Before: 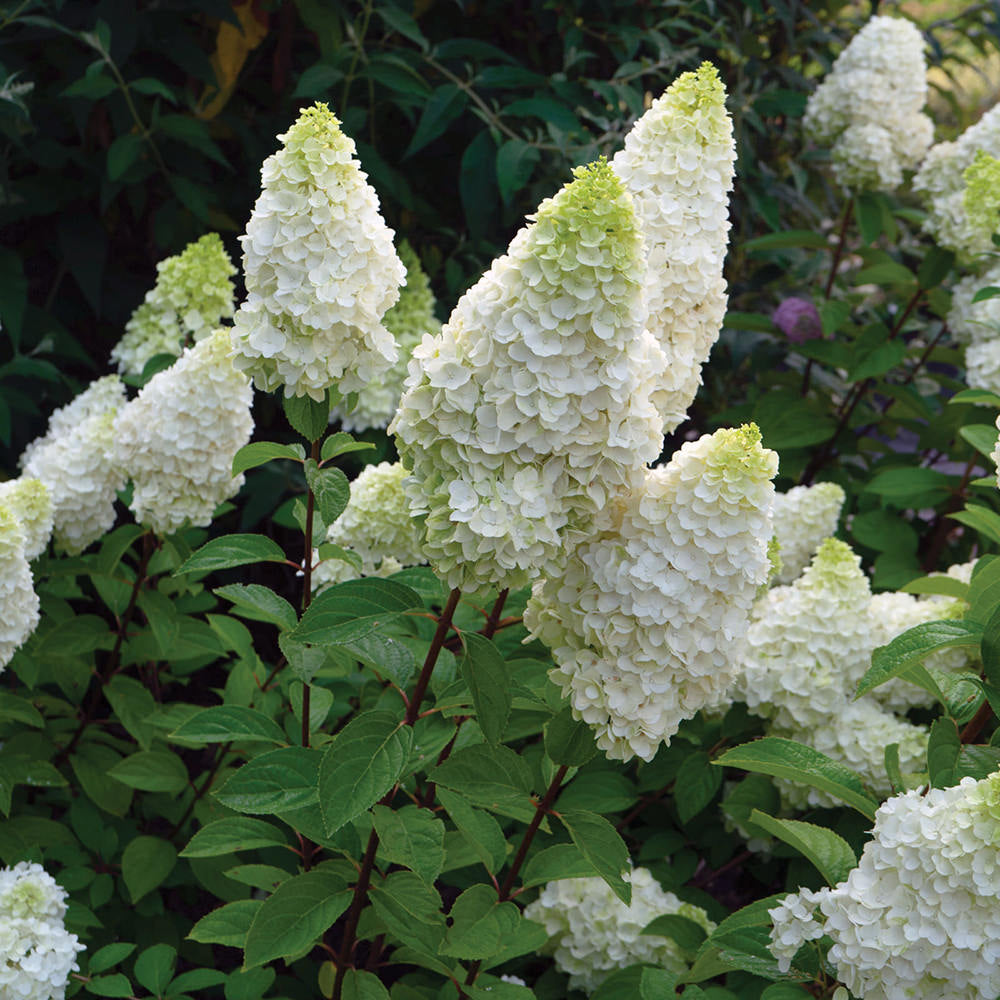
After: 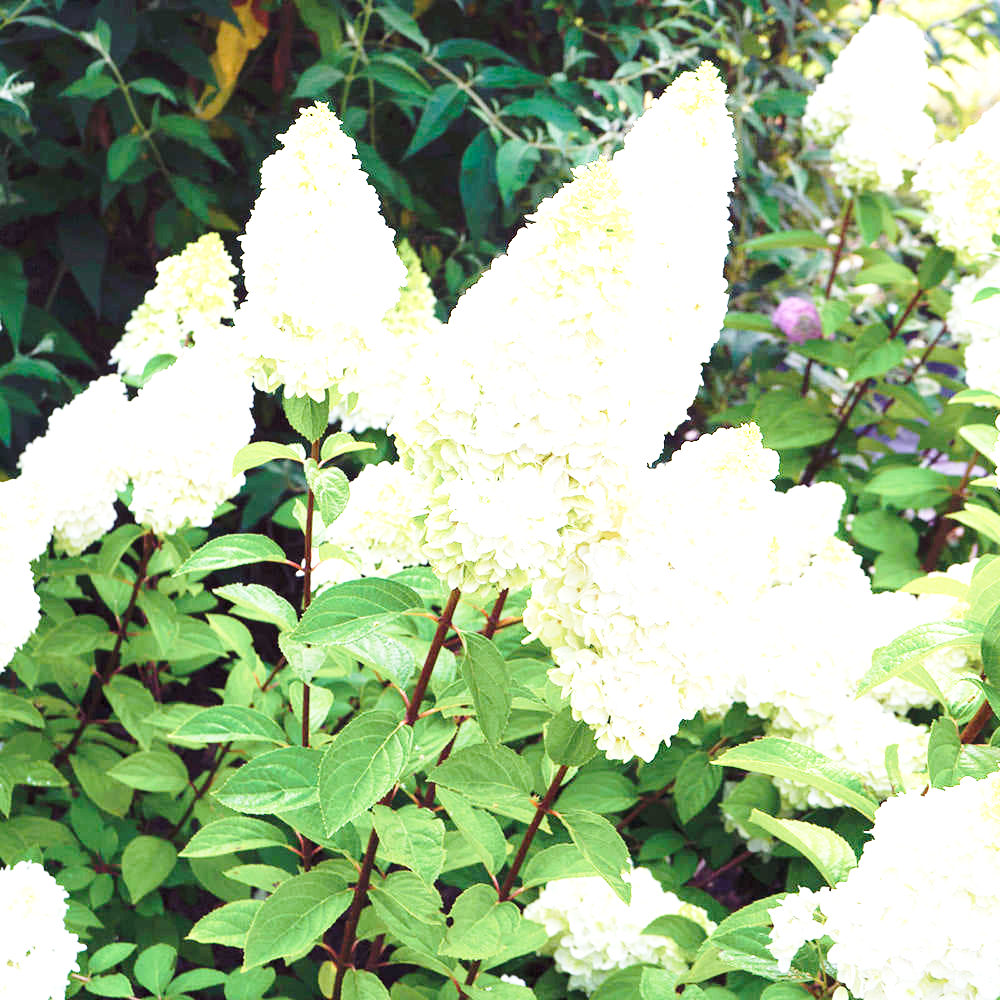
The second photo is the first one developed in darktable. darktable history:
exposure: exposure 2.02 EV, compensate exposure bias true, compensate highlight preservation false
base curve: curves: ch0 [(0, 0) (0.028, 0.03) (0.121, 0.232) (0.46, 0.748) (0.859, 0.968) (1, 1)], preserve colors none
